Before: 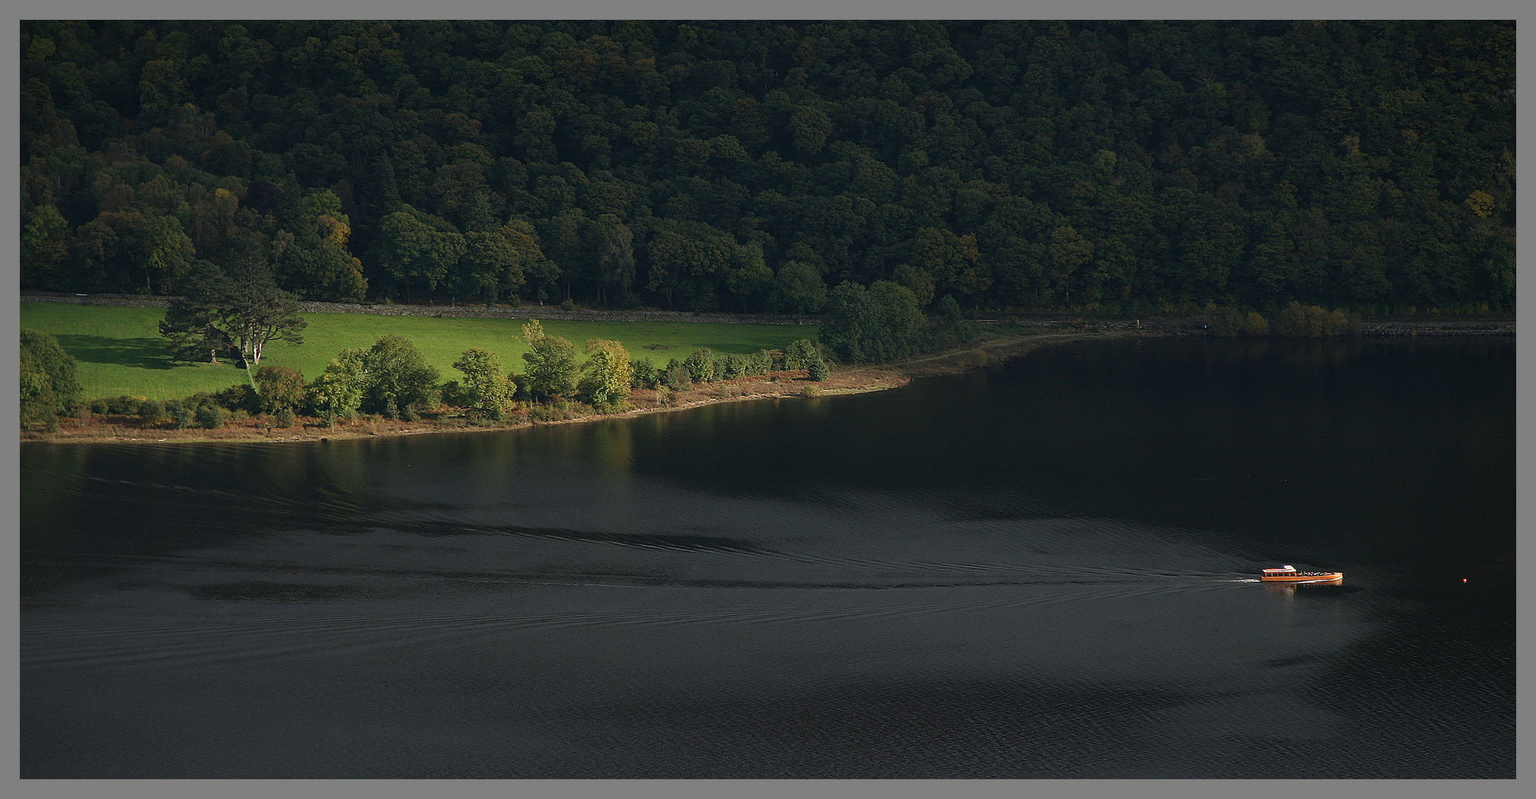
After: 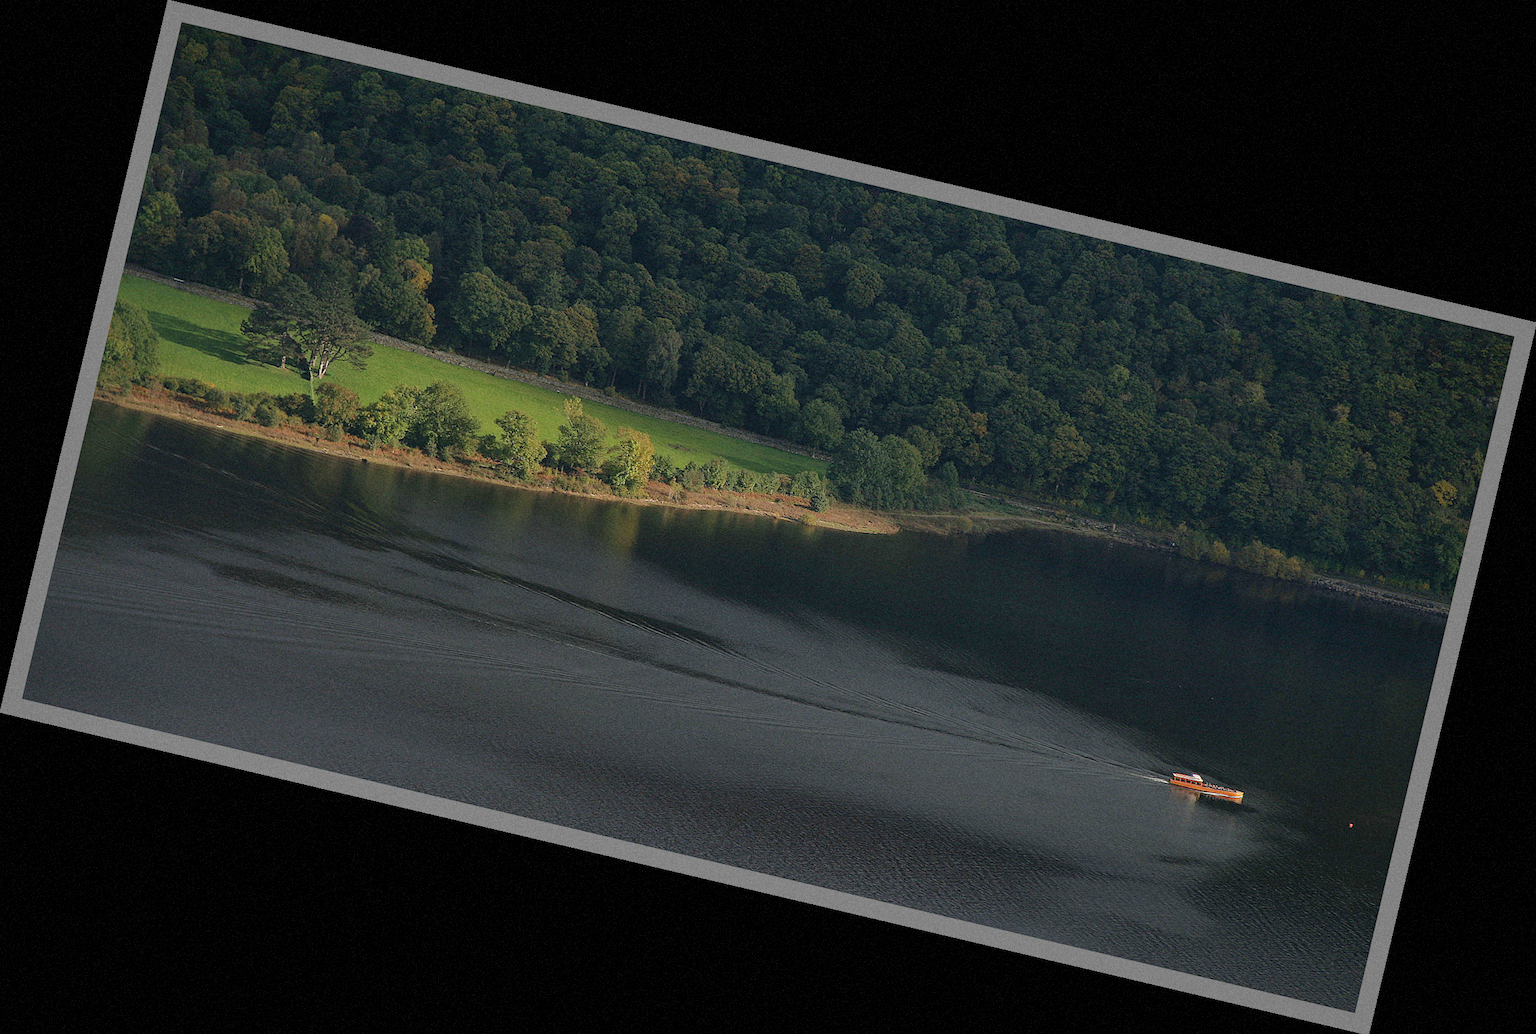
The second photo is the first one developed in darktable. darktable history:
grain: mid-tones bias 0%
rotate and perspective: rotation 13.27°, automatic cropping off
shadows and highlights: on, module defaults
